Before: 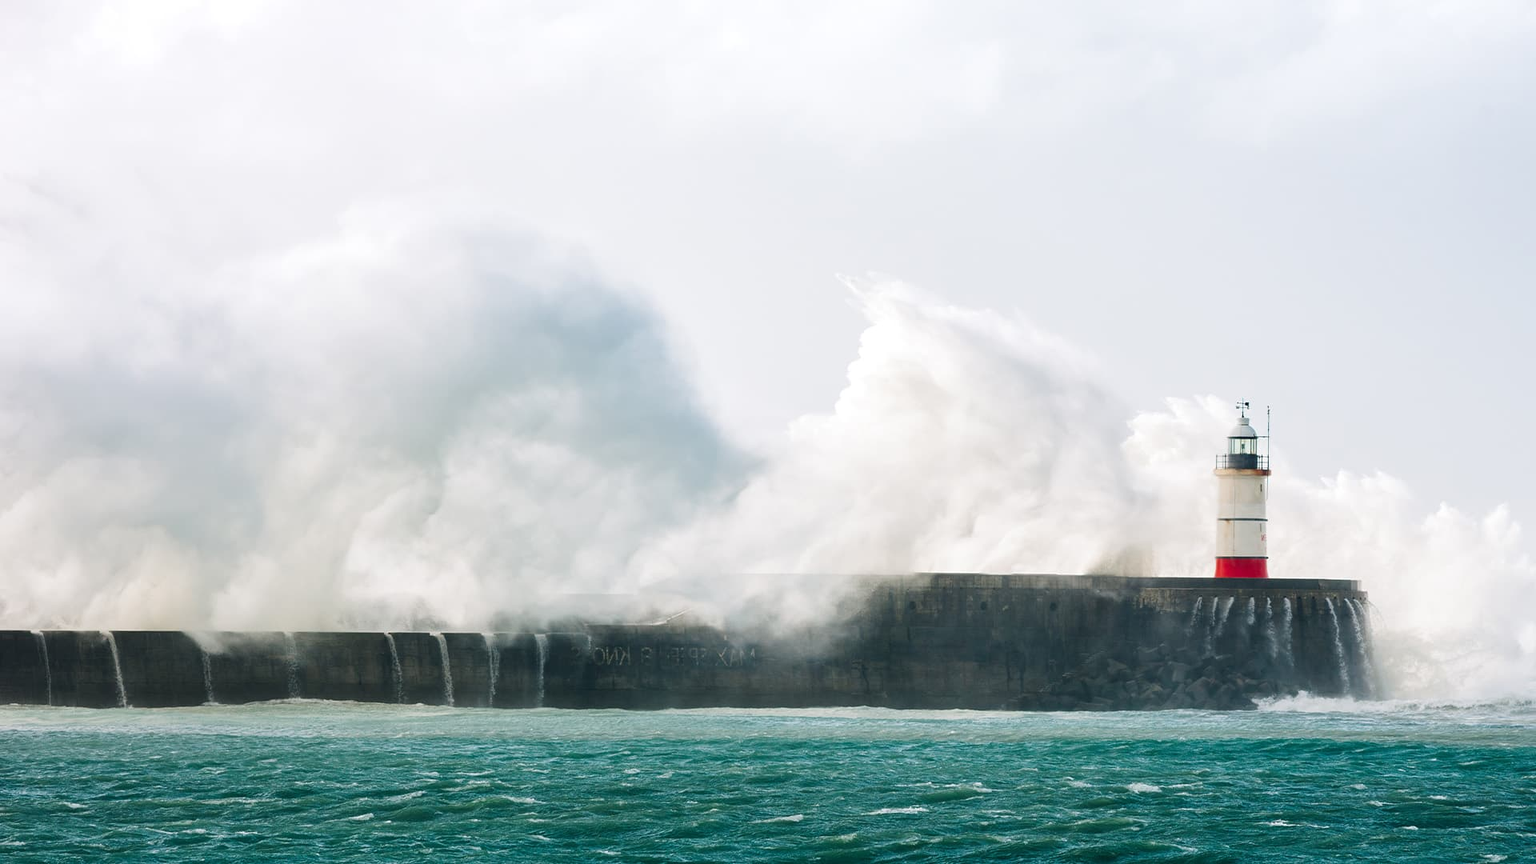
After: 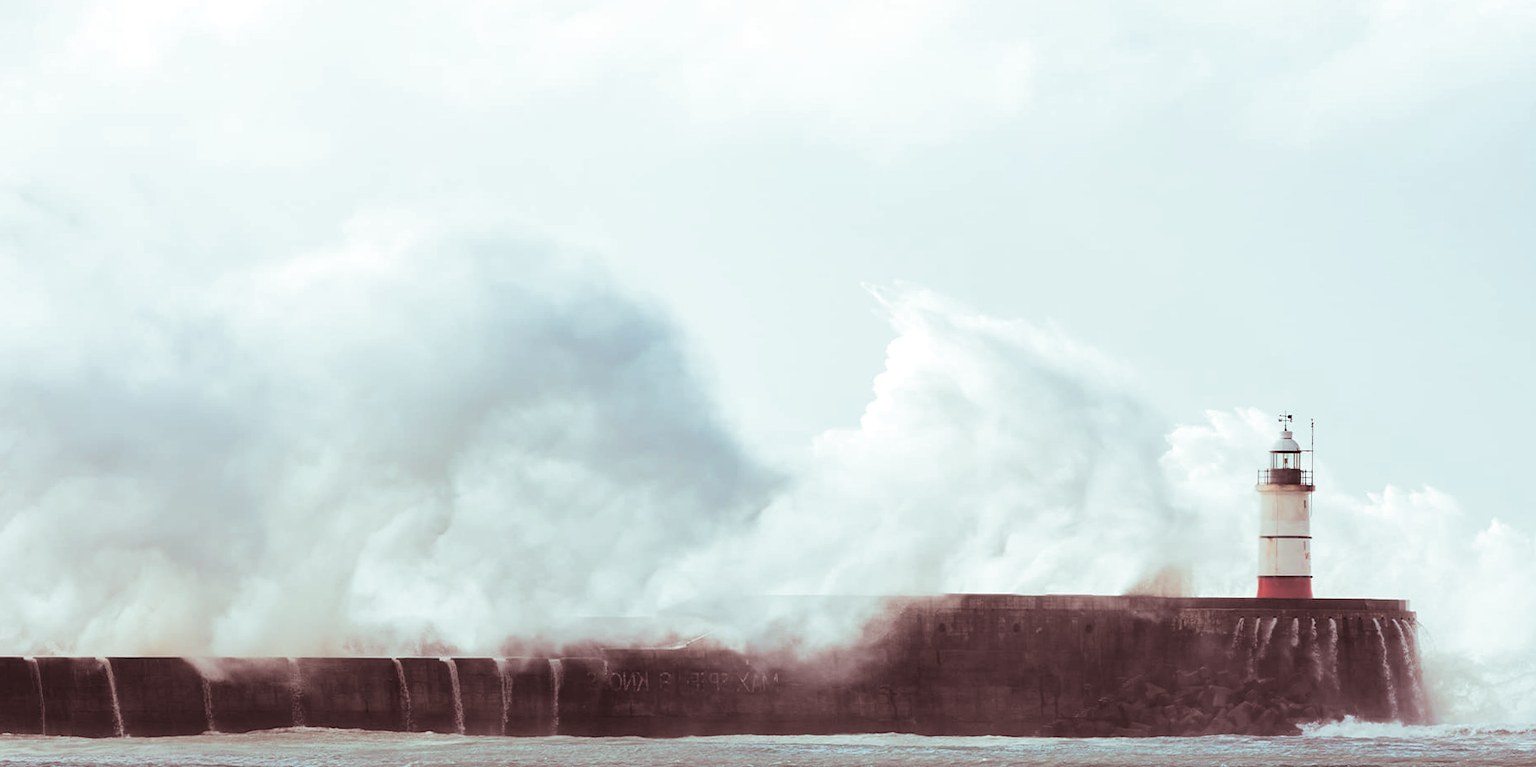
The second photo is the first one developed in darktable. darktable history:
crop and rotate: angle 0.2°, left 0.275%, right 3.127%, bottom 14.18%
split-toning: shadows › saturation 0.3, highlights › hue 180°, highlights › saturation 0.3, compress 0%
